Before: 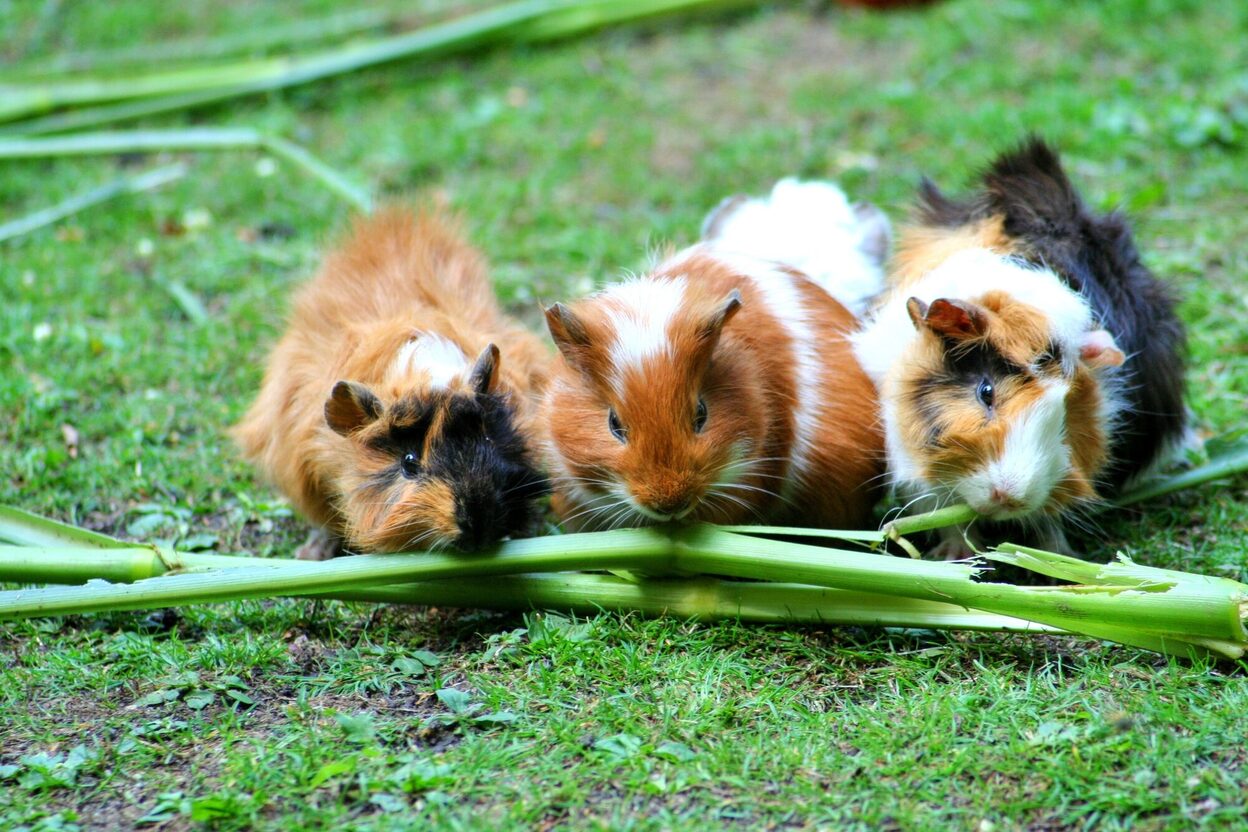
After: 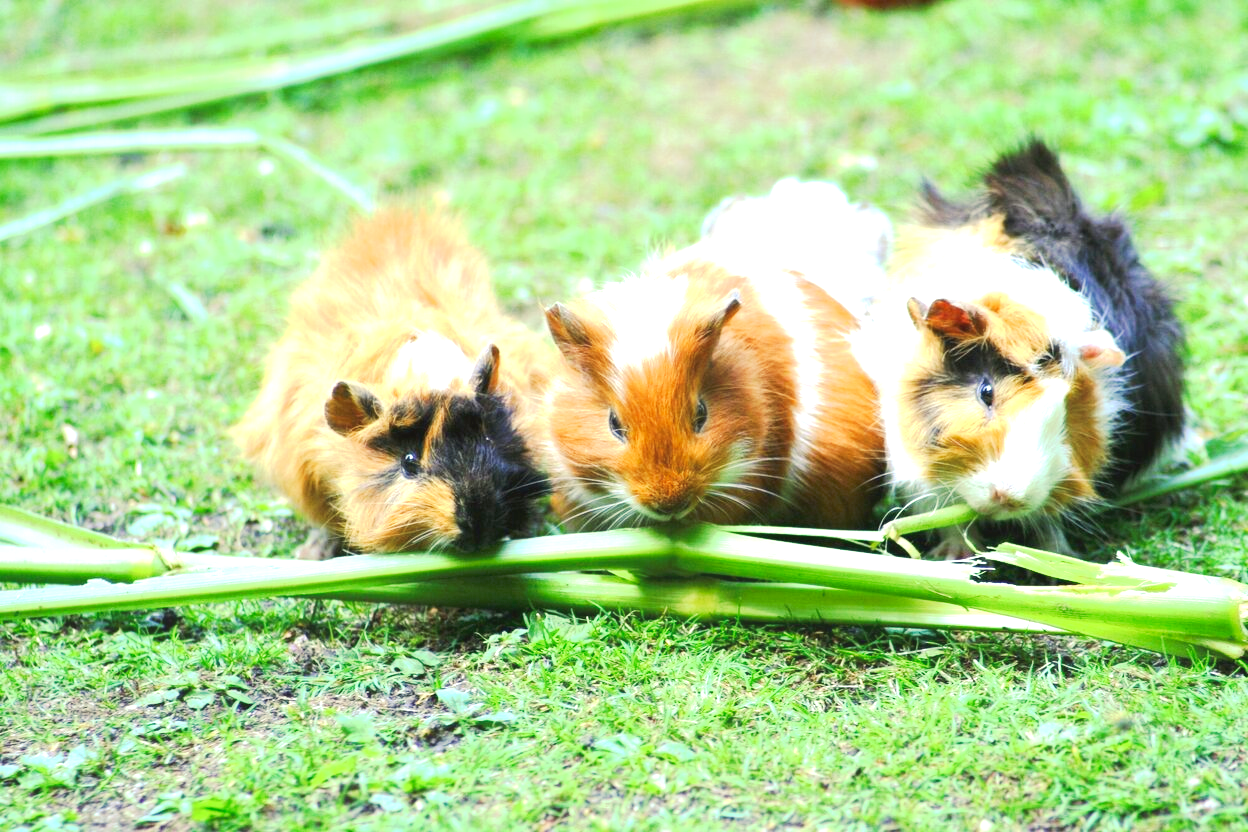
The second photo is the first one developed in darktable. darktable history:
white balance: emerald 1
color calibration: x 0.37, y 0.382, temperature 4313.32 K
contrast equalizer: octaves 7, y [[0.6 ×6], [0.55 ×6], [0 ×6], [0 ×6], [0 ×6]], mix -0.3
color correction: highlights a* 1.39, highlights b* 17.83
tone curve: curves: ch0 [(0, 0) (0.003, 0.026) (0.011, 0.03) (0.025, 0.047) (0.044, 0.082) (0.069, 0.119) (0.1, 0.157) (0.136, 0.19) (0.177, 0.231) (0.224, 0.27) (0.277, 0.318) (0.335, 0.383) (0.399, 0.456) (0.468, 0.532) (0.543, 0.618) (0.623, 0.71) (0.709, 0.786) (0.801, 0.851) (0.898, 0.908) (1, 1)], preserve colors none
exposure: black level correction 0, exposure 1 EV, compensate highlight preservation false
